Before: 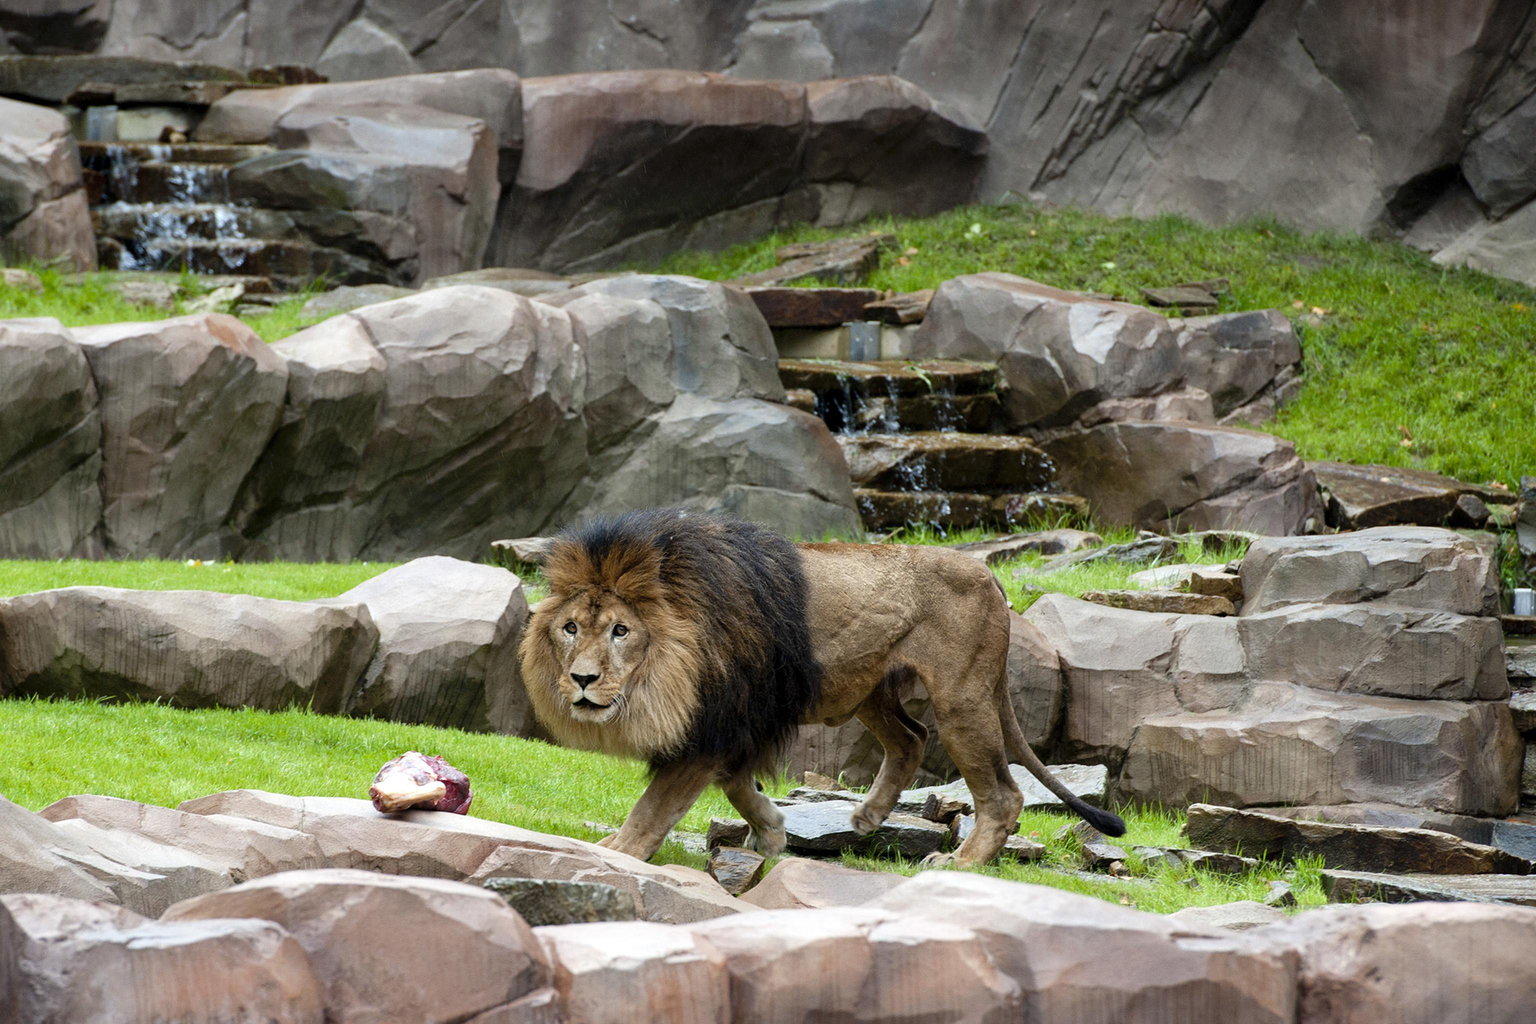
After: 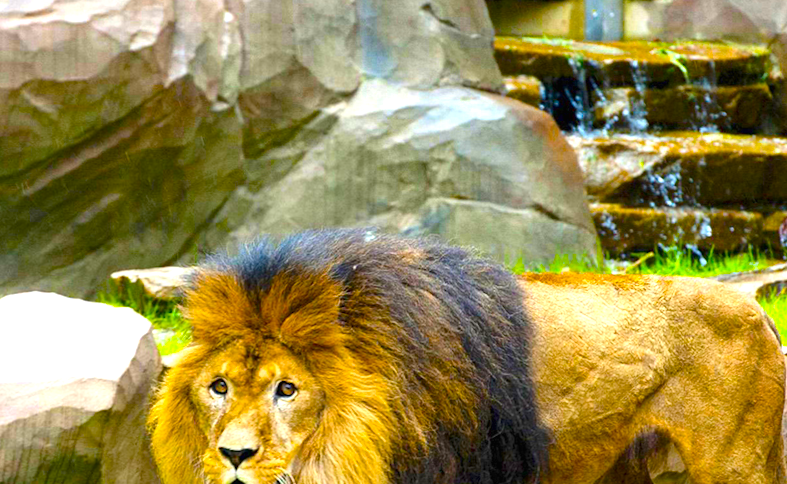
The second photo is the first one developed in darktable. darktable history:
rotate and perspective: rotation -0.013°, lens shift (vertical) -0.027, lens shift (horizontal) 0.178, crop left 0.016, crop right 0.989, crop top 0.082, crop bottom 0.918
crop: left 30%, top 30%, right 30%, bottom 30%
color balance rgb: perceptual saturation grading › global saturation 20%, global vibrance 20%
color balance: input saturation 134.34%, contrast -10.04%, contrast fulcrum 19.67%, output saturation 133.51%
exposure: black level correction 0, exposure 1.3 EV, compensate exposure bias true, compensate highlight preservation false
